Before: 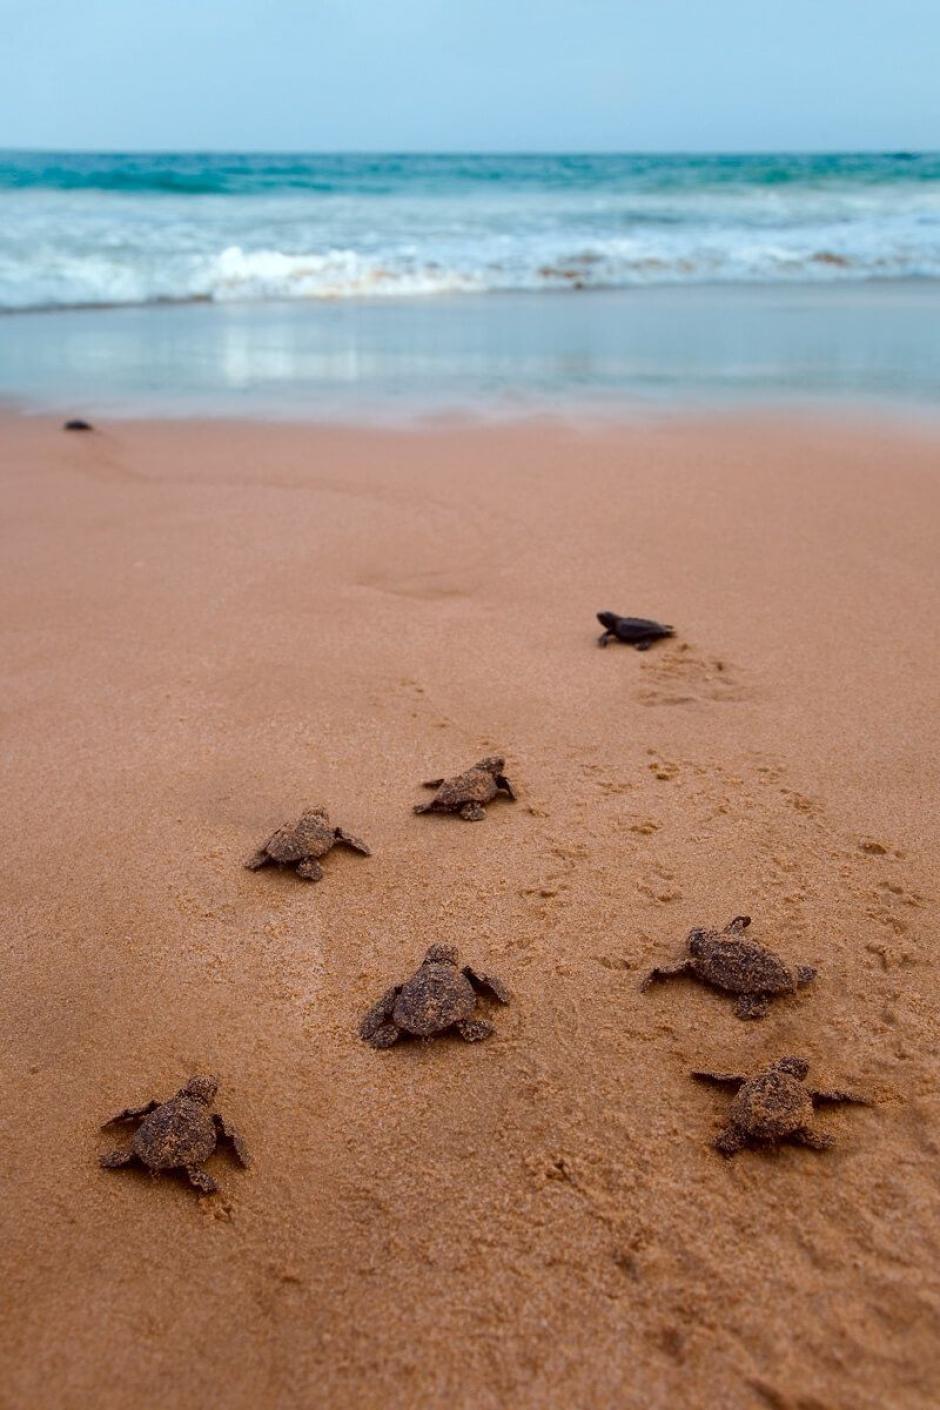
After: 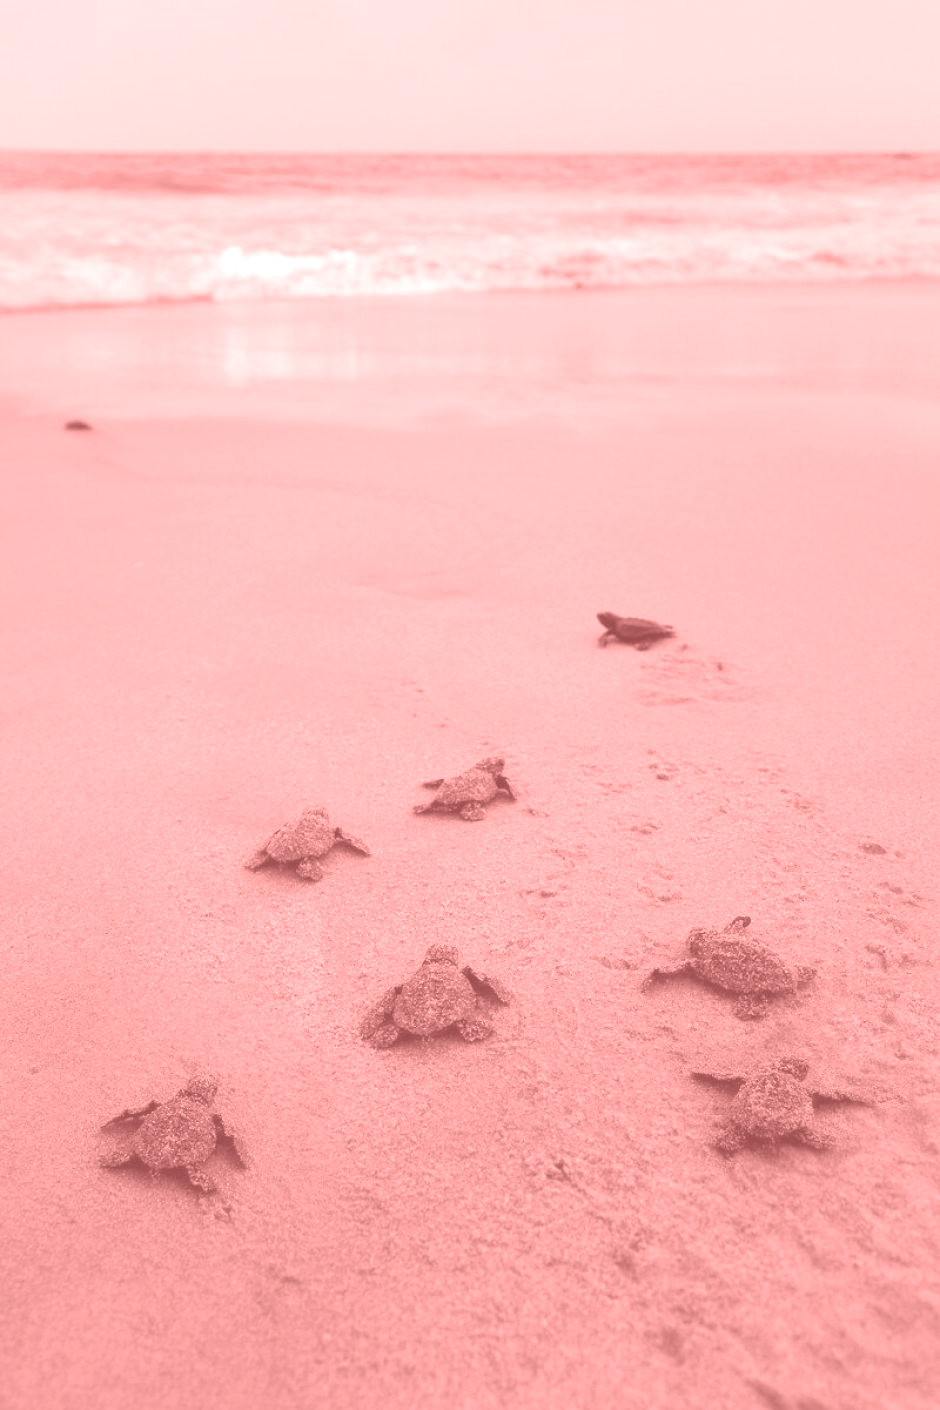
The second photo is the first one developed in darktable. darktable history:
exposure: black level correction 0, exposure 1.2 EV, compensate exposure bias true, compensate highlight preservation false
contrast brightness saturation: saturation -0.05
colorize: saturation 51%, source mix 50.67%, lightness 50.67%
